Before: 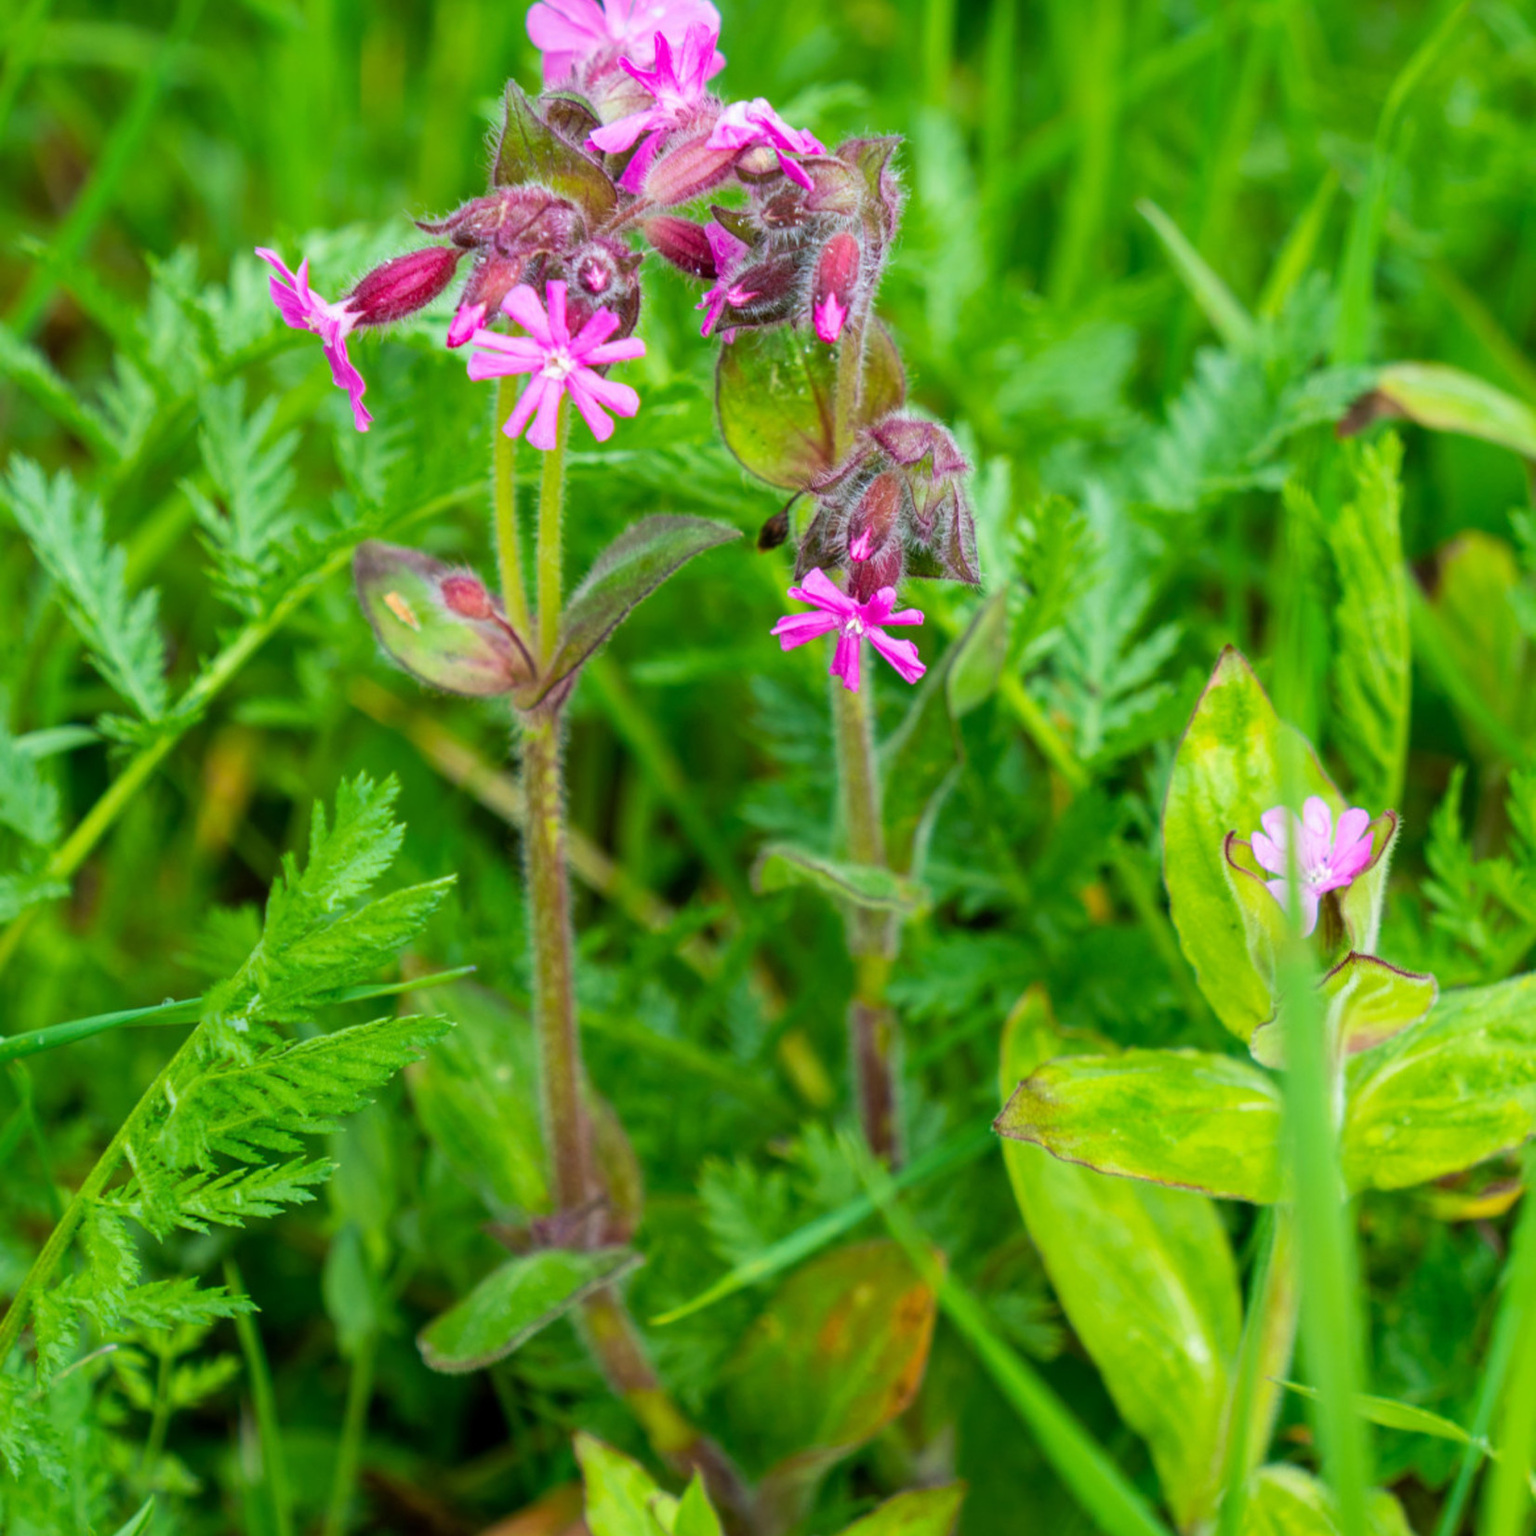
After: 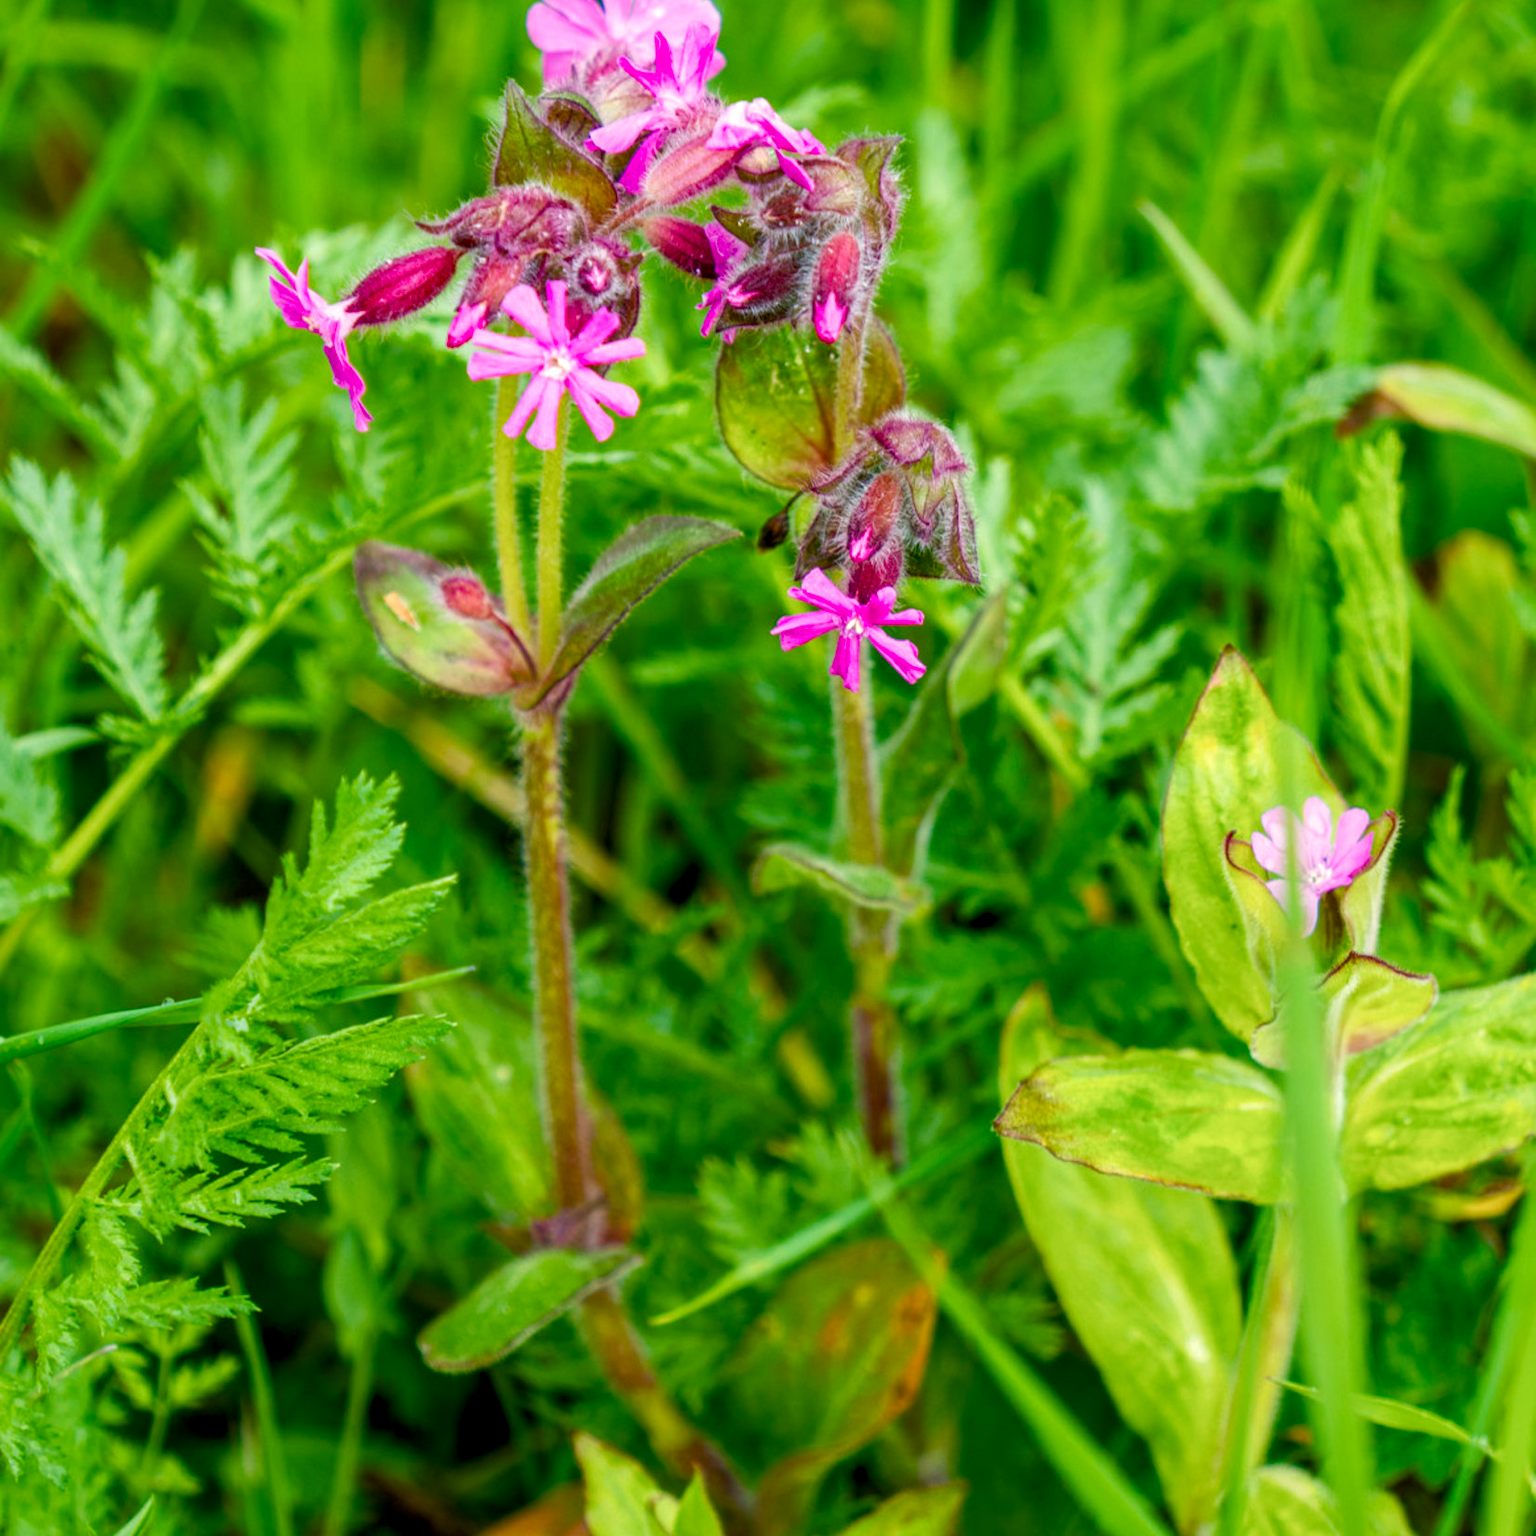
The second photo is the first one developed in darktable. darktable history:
color balance rgb: highlights gain › chroma 3.013%, highlights gain › hue 60.19°, perceptual saturation grading › global saturation 25.803%, perceptual saturation grading › highlights -50.214%, perceptual saturation grading › shadows 30.644%, global vibrance 34.866%
local contrast: on, module defaults
